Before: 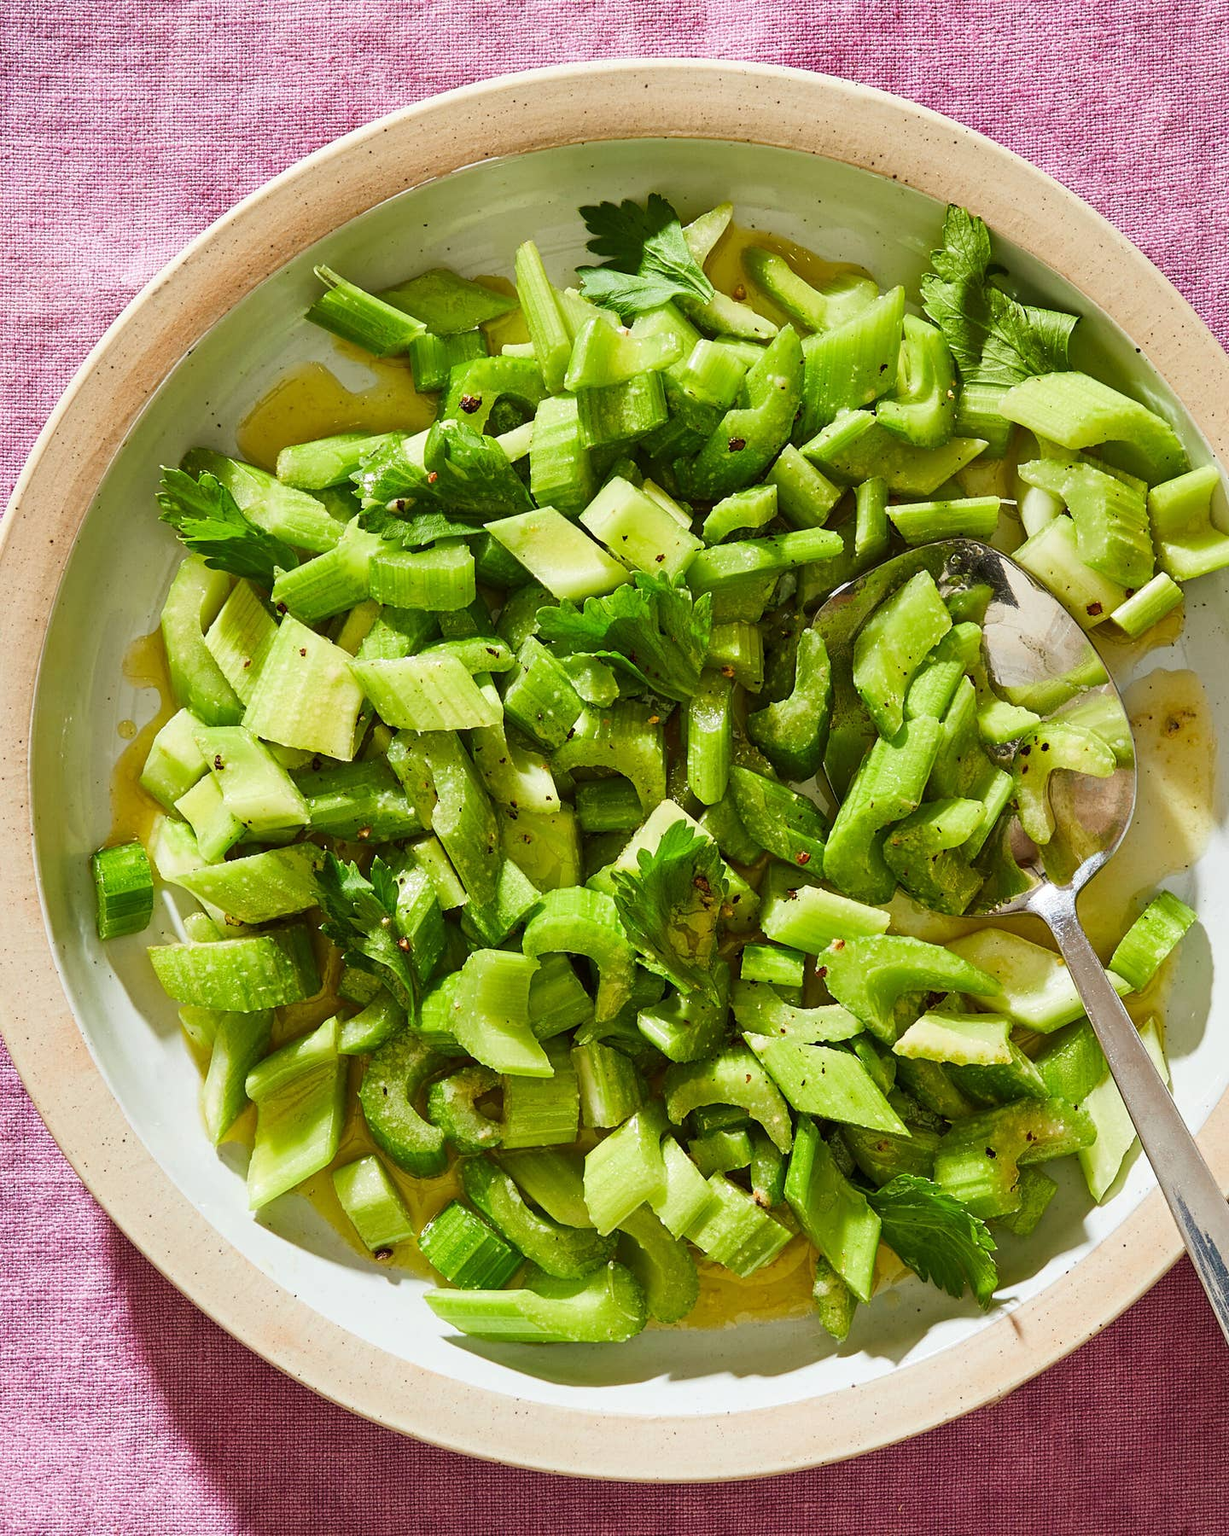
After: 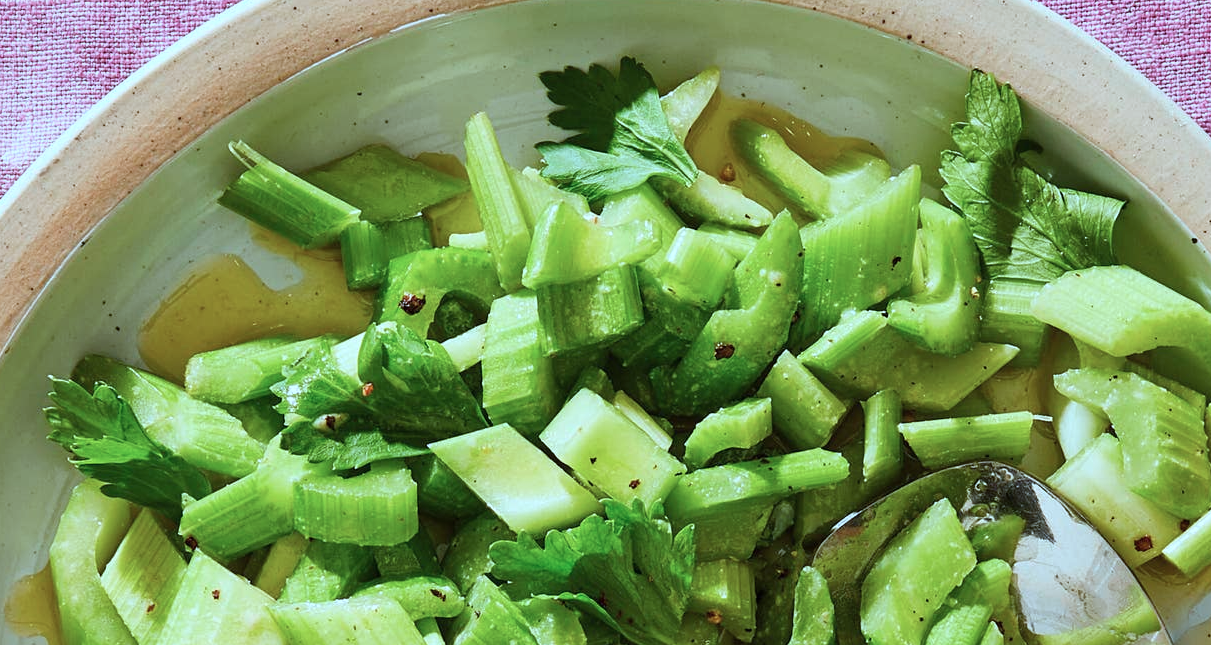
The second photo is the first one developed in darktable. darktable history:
color correction: highlights a* -9.04, highlights b* -23.53
crop and rotate: left 9.671%, top 9.492%, right 6.178%, bottom 54.631%
